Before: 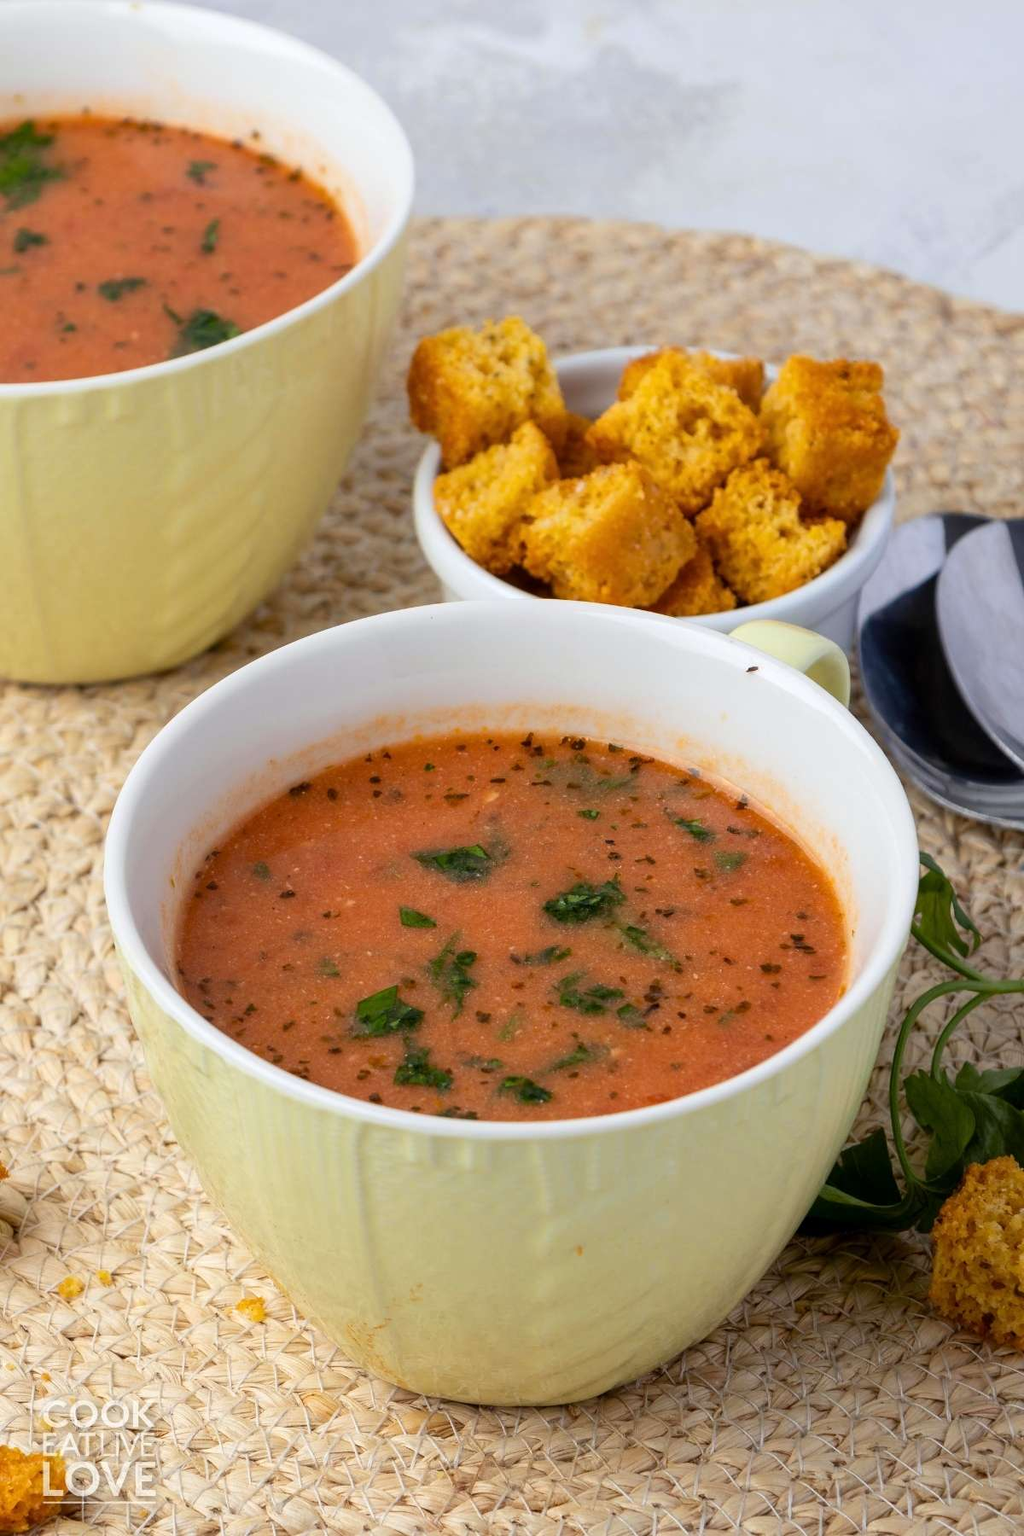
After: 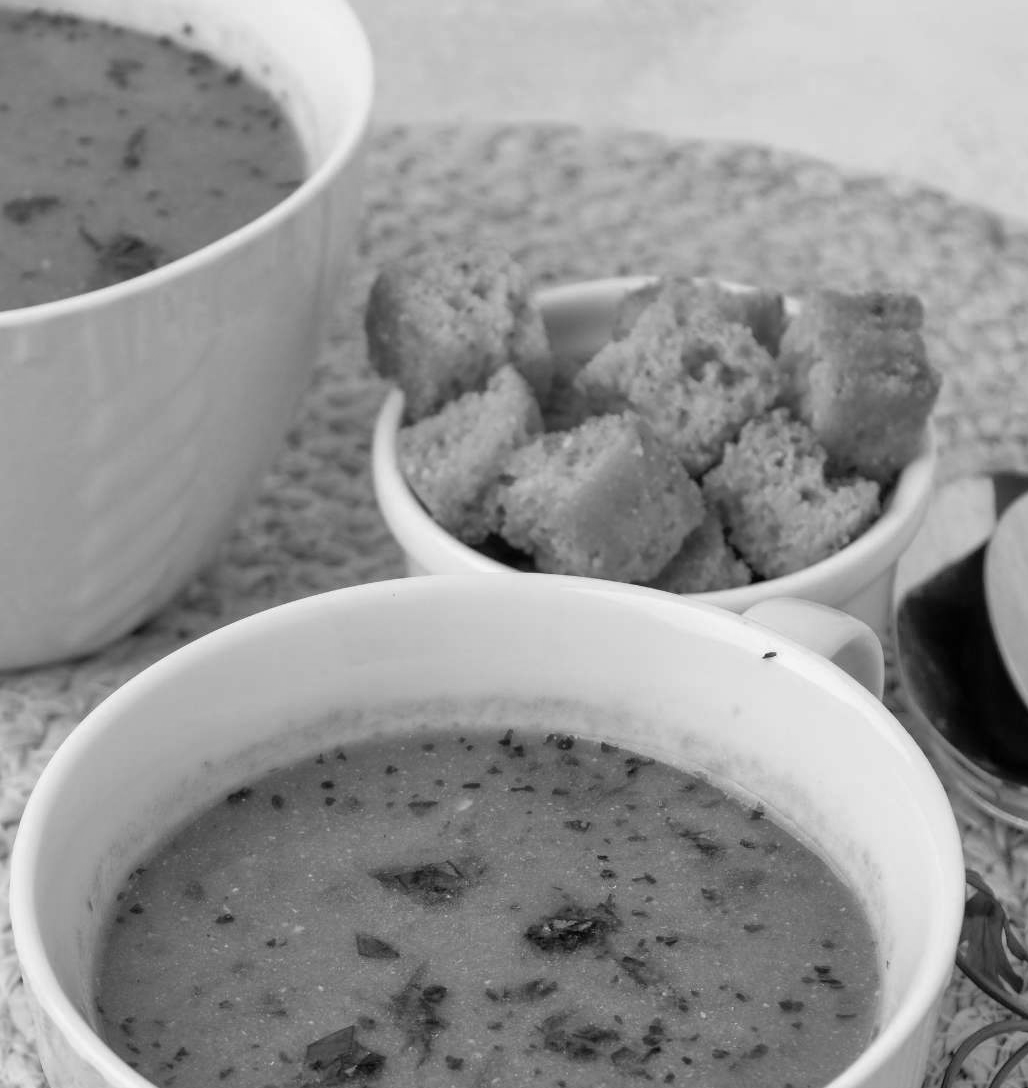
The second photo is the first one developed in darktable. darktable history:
tone equalizer: -8 EV 0.001 EV, -7 EV -0.004 EV, -6 EV 0.009 EV, -5 EV 0.032 EV, -4 EV 0.276 EV, -3 EV 0.644 EV, -2 EV 0.584 EV, -1 EV 0.187 EV, +0 EV 0.024 EV
crop and rotate: left 9.345%, top 7.22%, right 4.982%, bottom 32.331%
color balance rgb: perceptual saturation grading › global saturation 20%, perceptual saturation grading › highlights -25%, perceptual saturation grading › shadows 25%
color calibration: output gray [0.18, 0.41, 0.41, 0], gray › normalize channels true, illuminant same as pipeline (D50), adaptation XYZ, x 0.346, y 0.359, gamut compression 0
